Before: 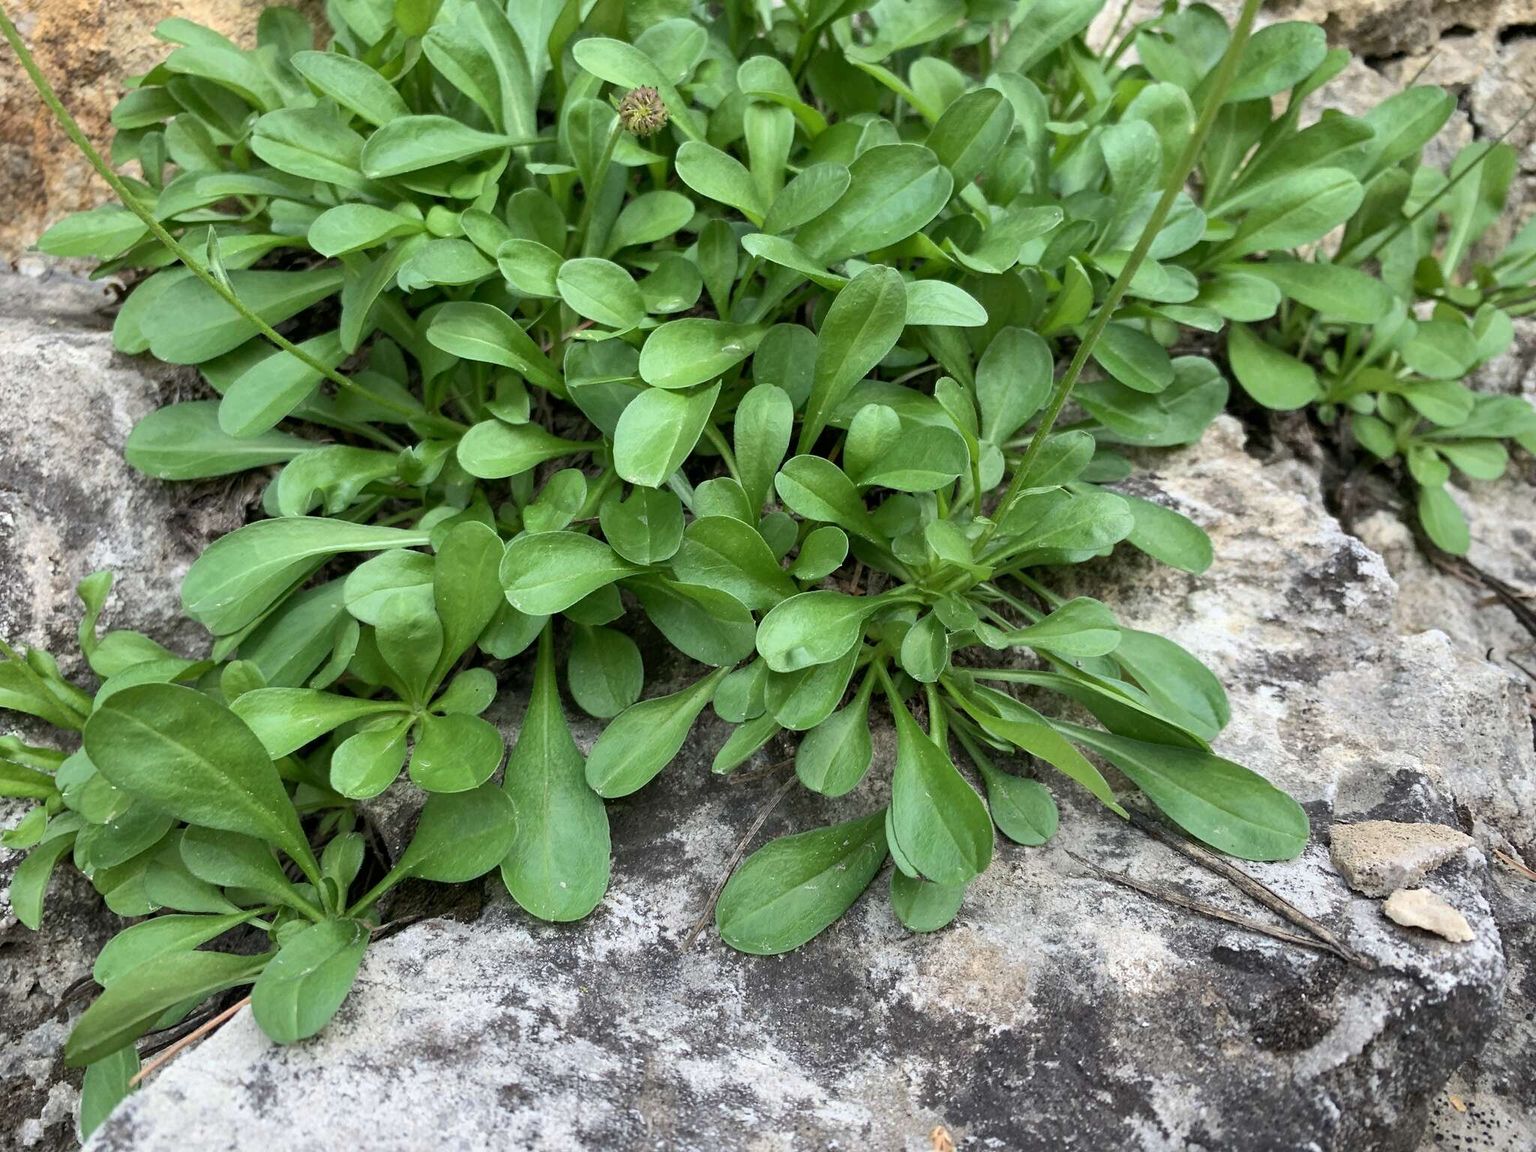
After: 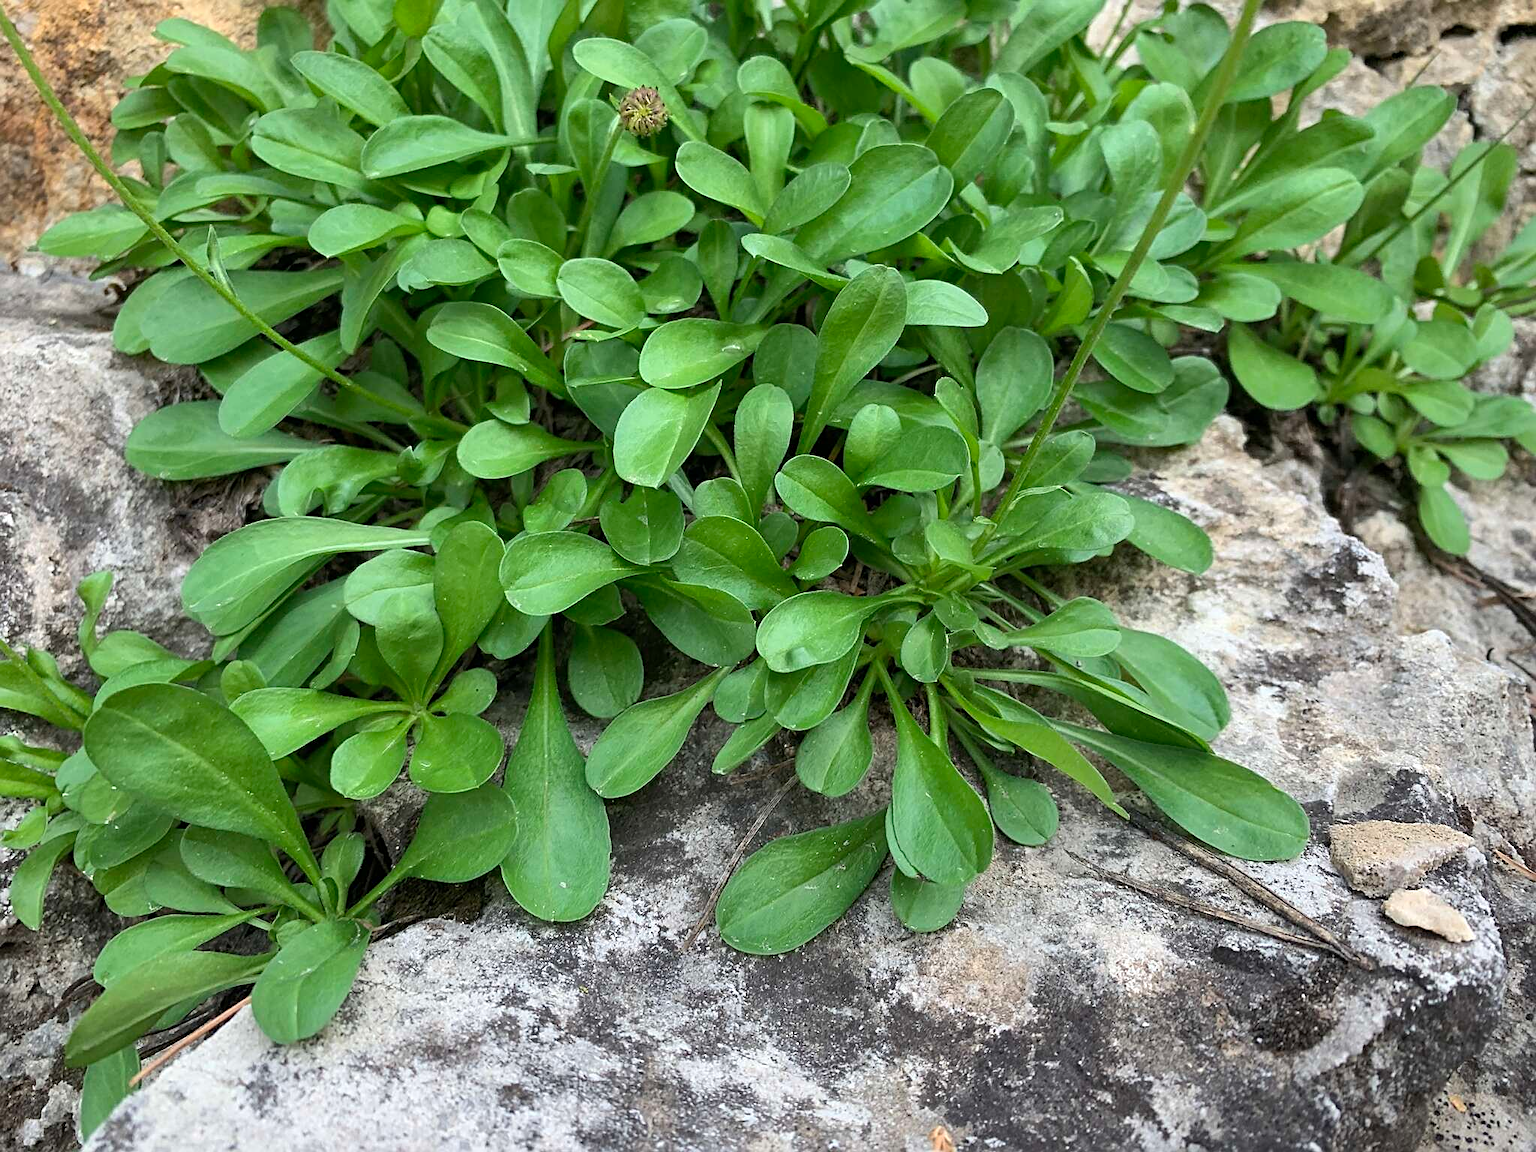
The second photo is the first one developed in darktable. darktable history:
sharpen: on, module defaults
tone equalizer: mask exposure compensation -0.487 EV
